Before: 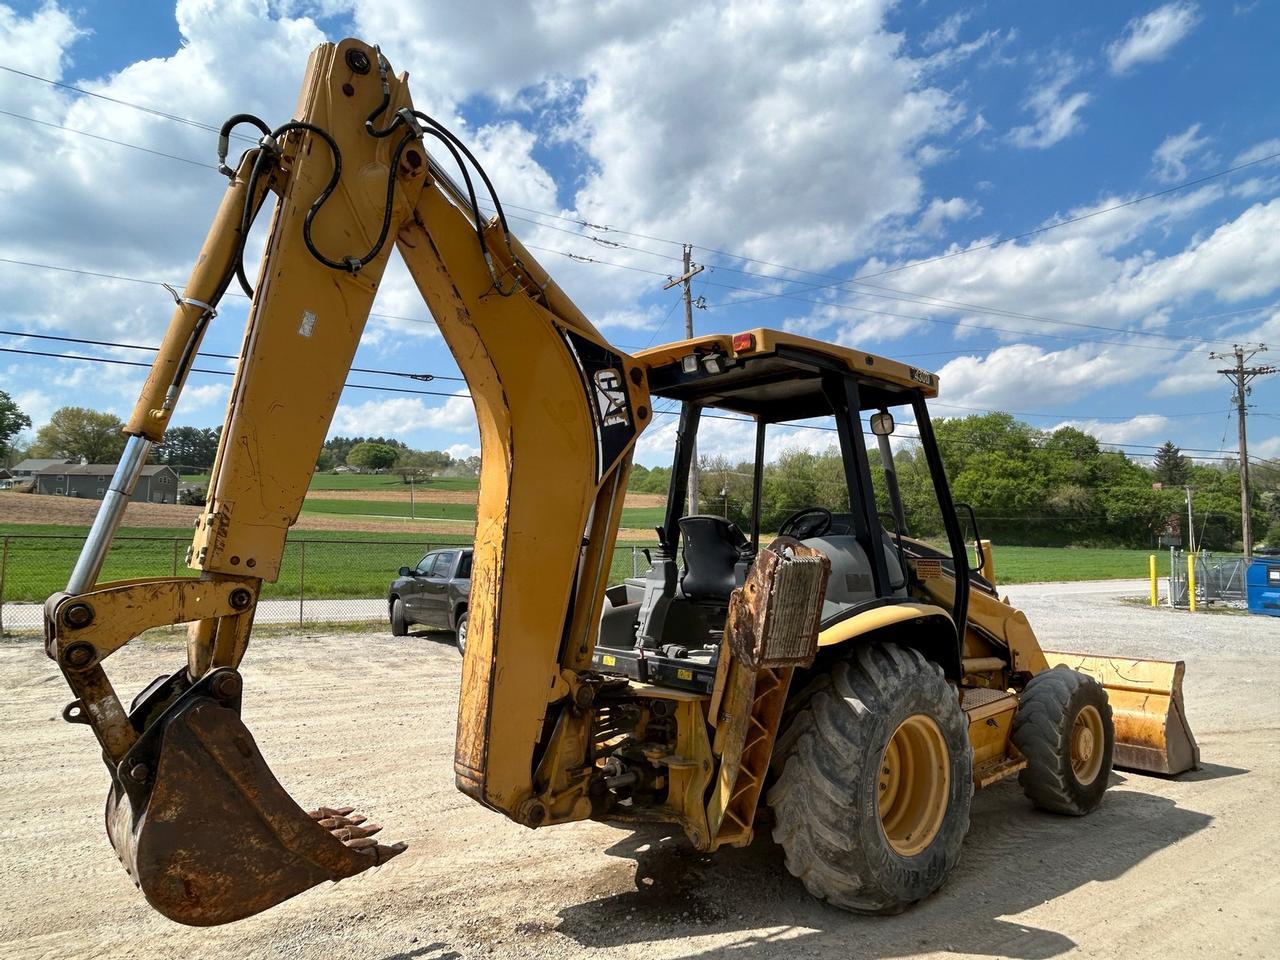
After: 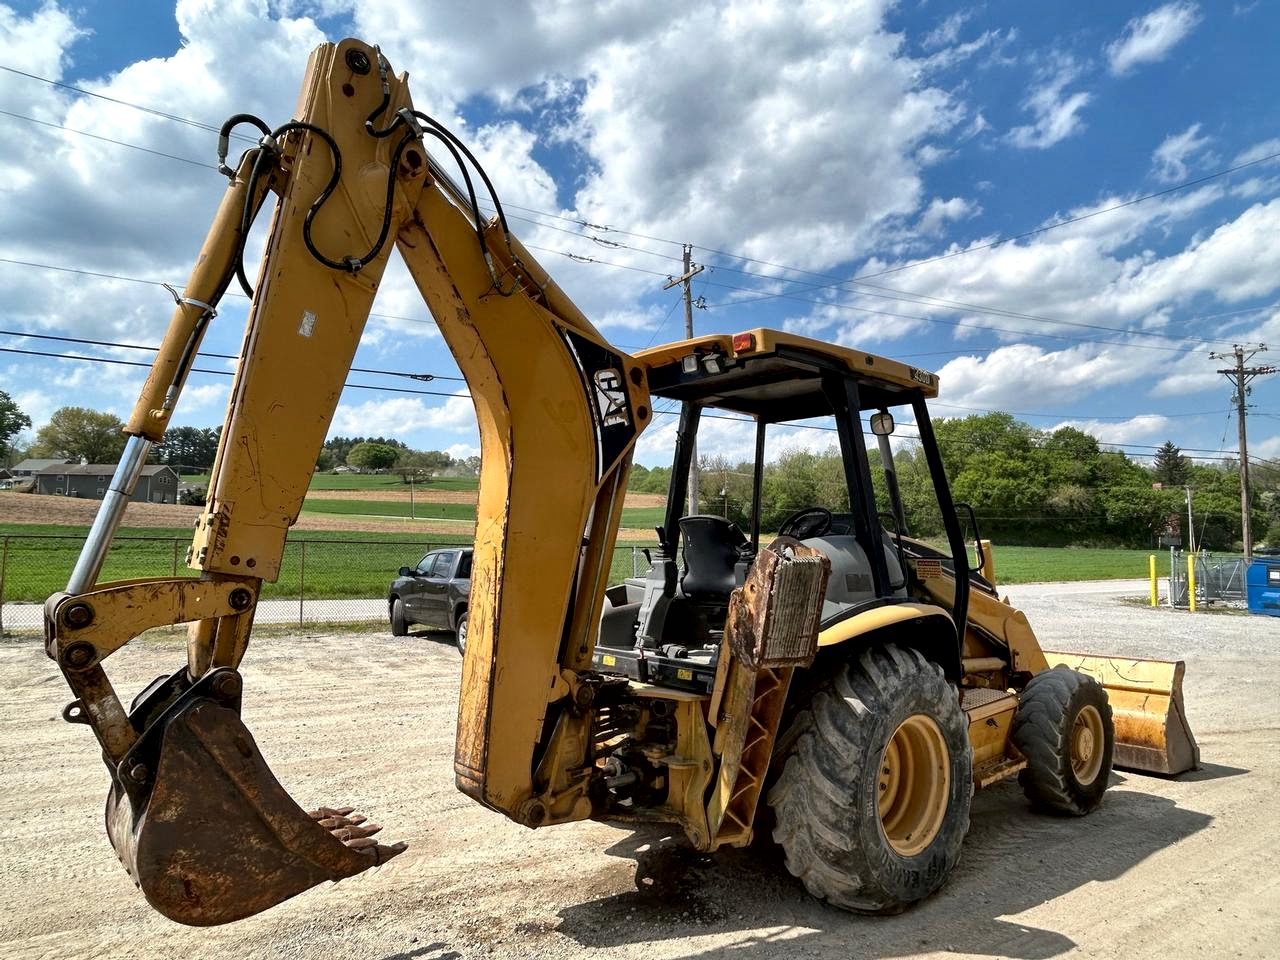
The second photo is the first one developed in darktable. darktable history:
local contrast: mode bilateral grid, contrast 20, coarseness 50, detail 159%, midtone range 0.2
